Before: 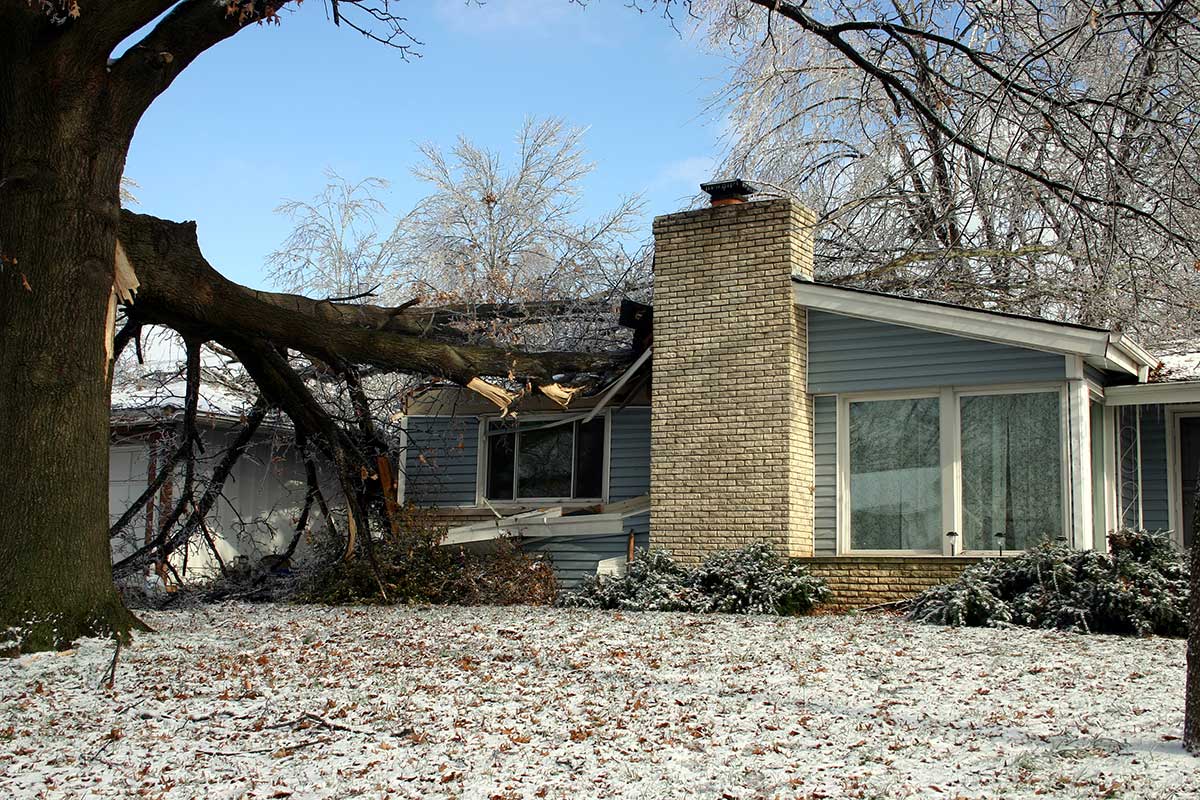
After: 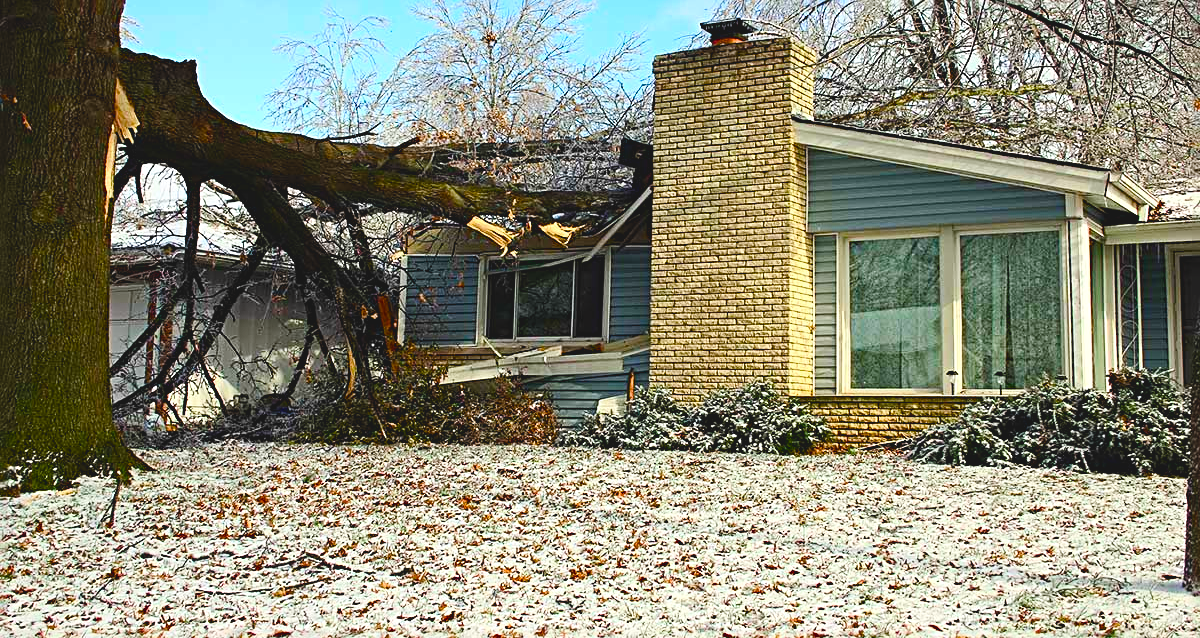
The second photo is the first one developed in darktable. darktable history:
haze removal: compatibility mode true, adaptive false
color balance rgb: global offset › luminance 0.761%, linear chroma grading › global chroma 15.444%, perceptual saturation grading › global saturation 20%, perceptual saturation grading › highlights -24.871%, perceptual saturation grading › shadows 49.845%, global vibrance 20%
contrast brightness saturation: contrast 0.203, brightness 0.155, saturation 0.219
sharpen: radius 3.095
crop and rotate: top 20.242%
